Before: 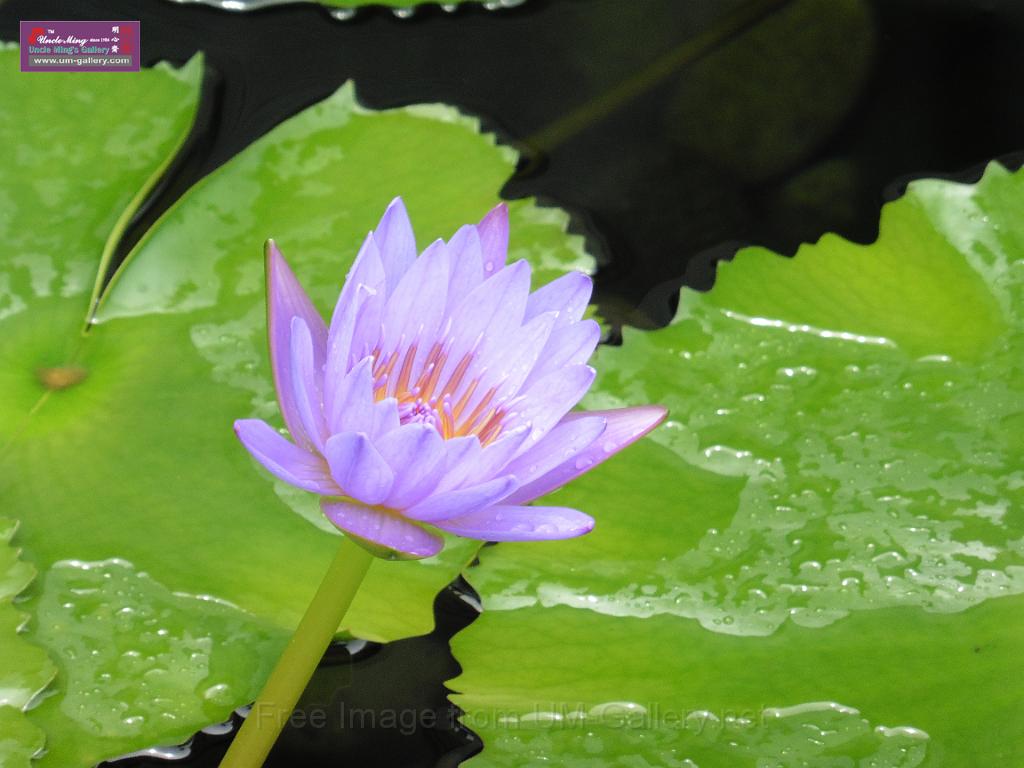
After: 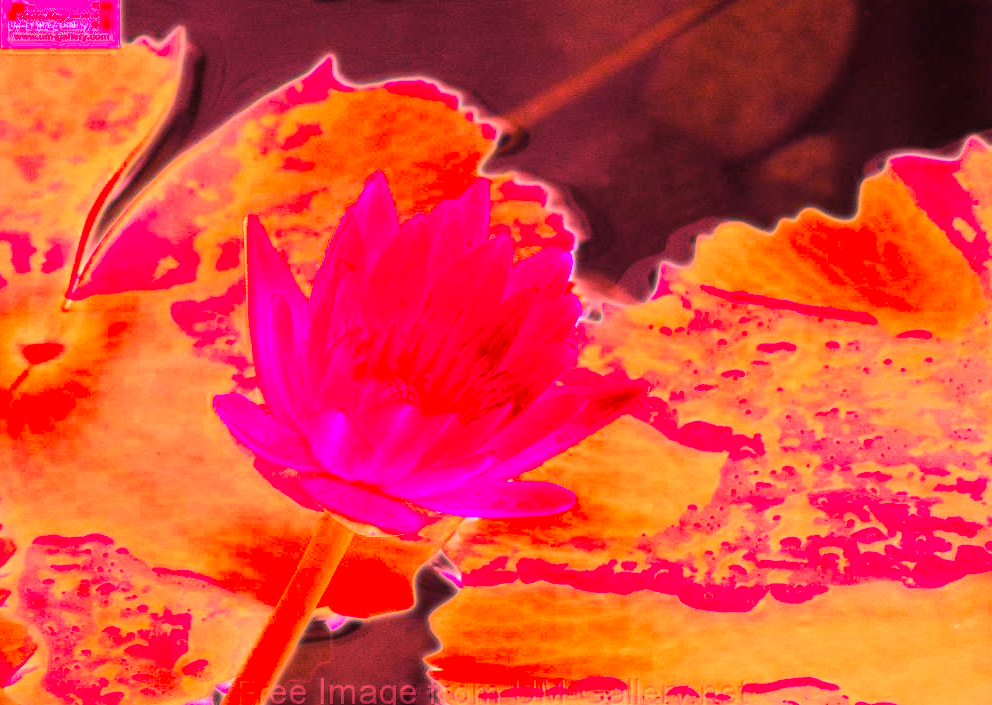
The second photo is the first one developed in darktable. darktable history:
white balance: red 4.26, blue 1.802
bloom: size 0%, threshold 54.82%, strength 8.31%
crop: left 1.964%, top 3.251%, right 1.122%, bottom 4.933%
